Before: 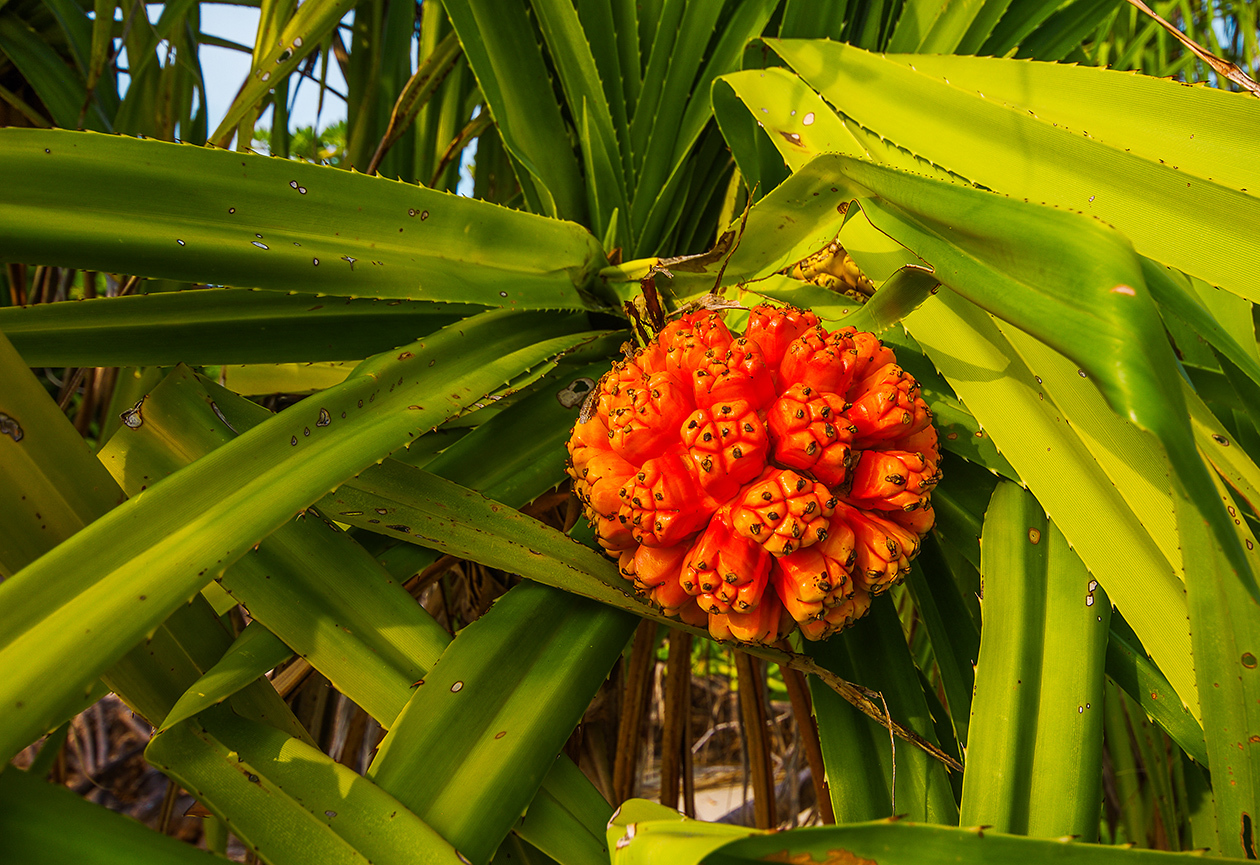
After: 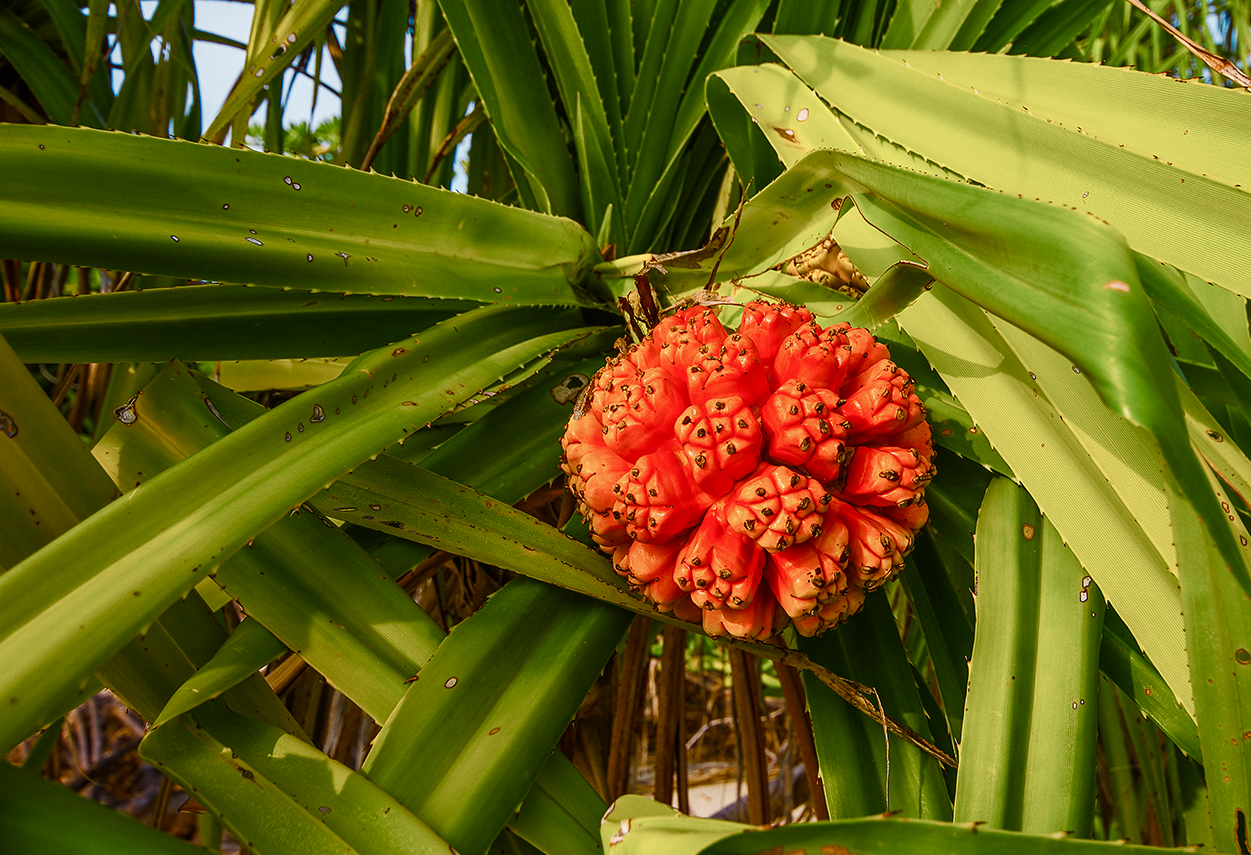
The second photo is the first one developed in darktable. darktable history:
color balance rgb: perceptual saturation grading › global saturation 20%, perceptual saturation grading › highlights -49.287%, perceptual saturation grading › shadows 25.099%
crop: left 0.491%, top 0.468%, right 0.221%, bottom 0.584%
shadows and highlights: radius 333.75, shadows 65.02, highlights 6.06, compress 88.15%, soften with gaussian
